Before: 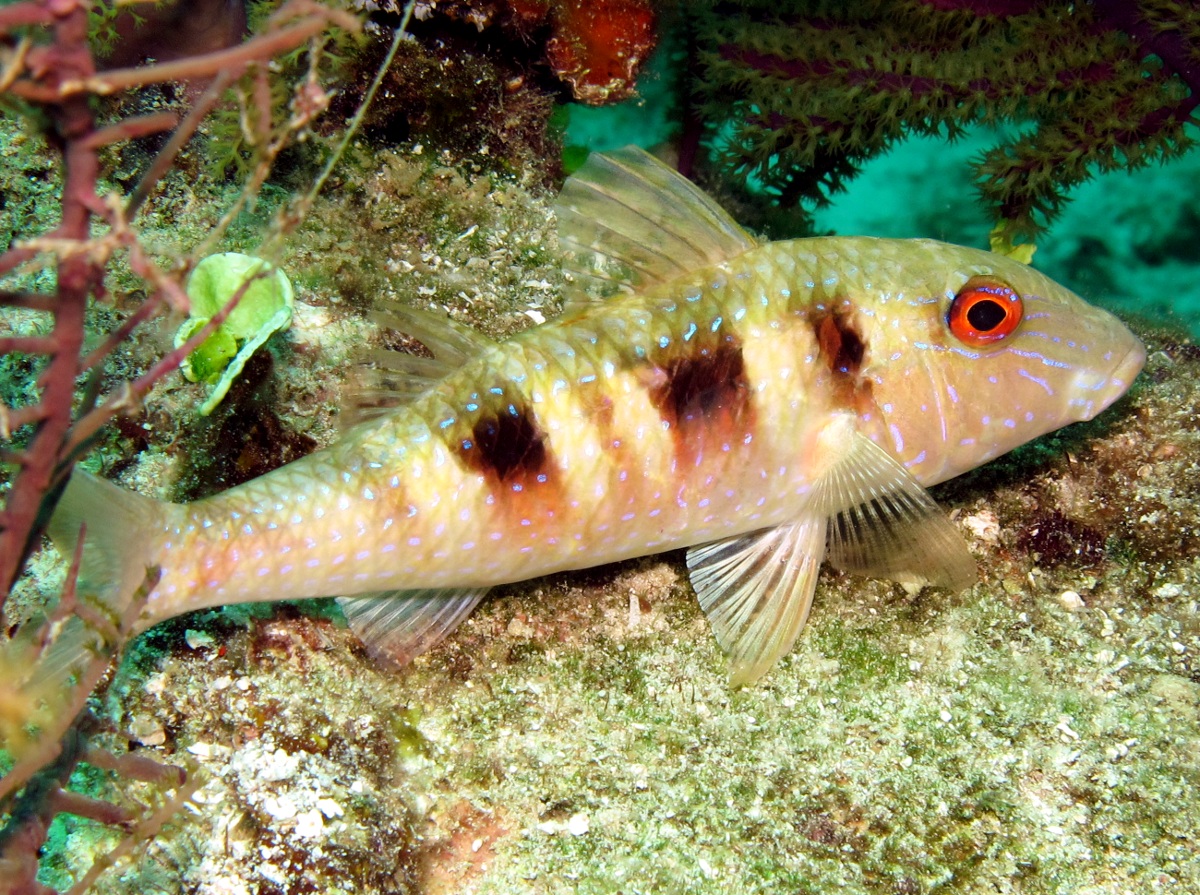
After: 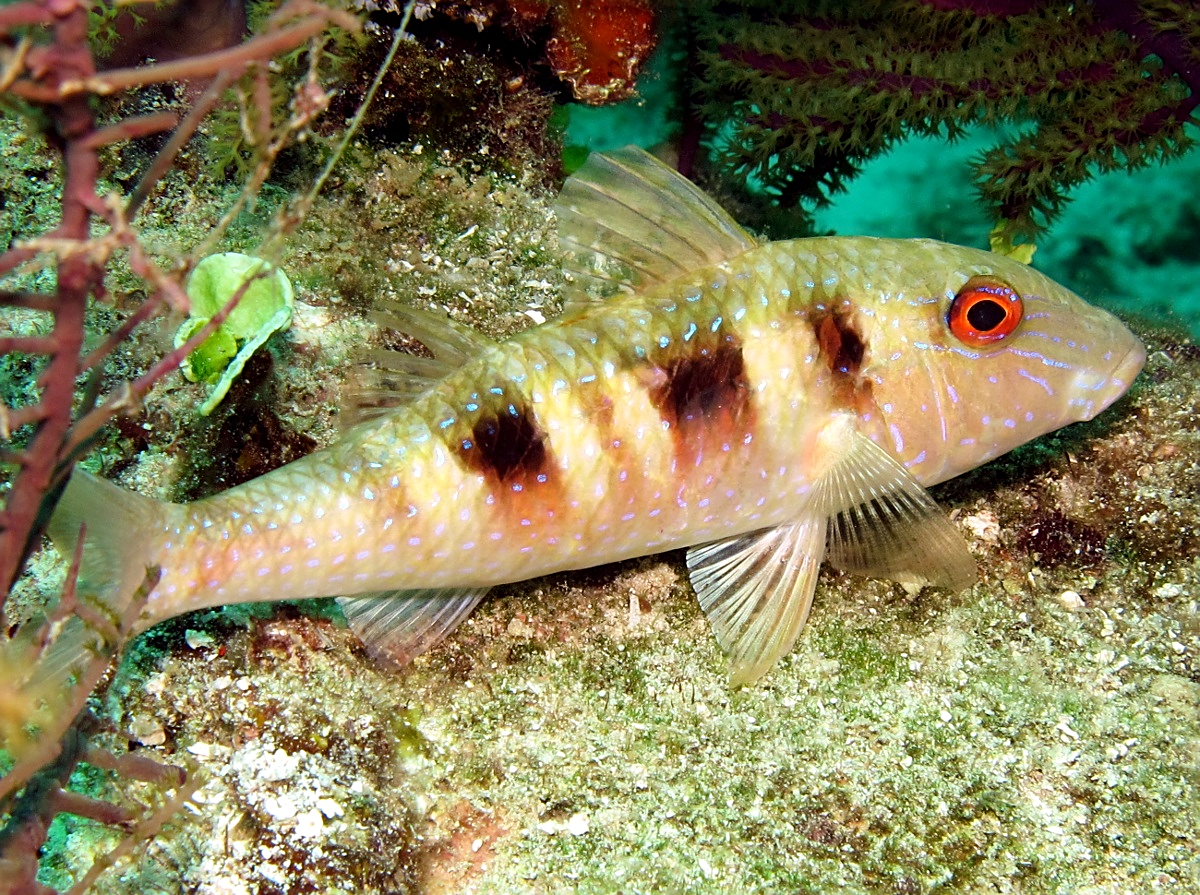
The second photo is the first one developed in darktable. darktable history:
tone equalizer: edges refinement/feathering 500, mask exposure compensation -1.57 EV, preserve details guided filter
sharpen: radius 1.927
